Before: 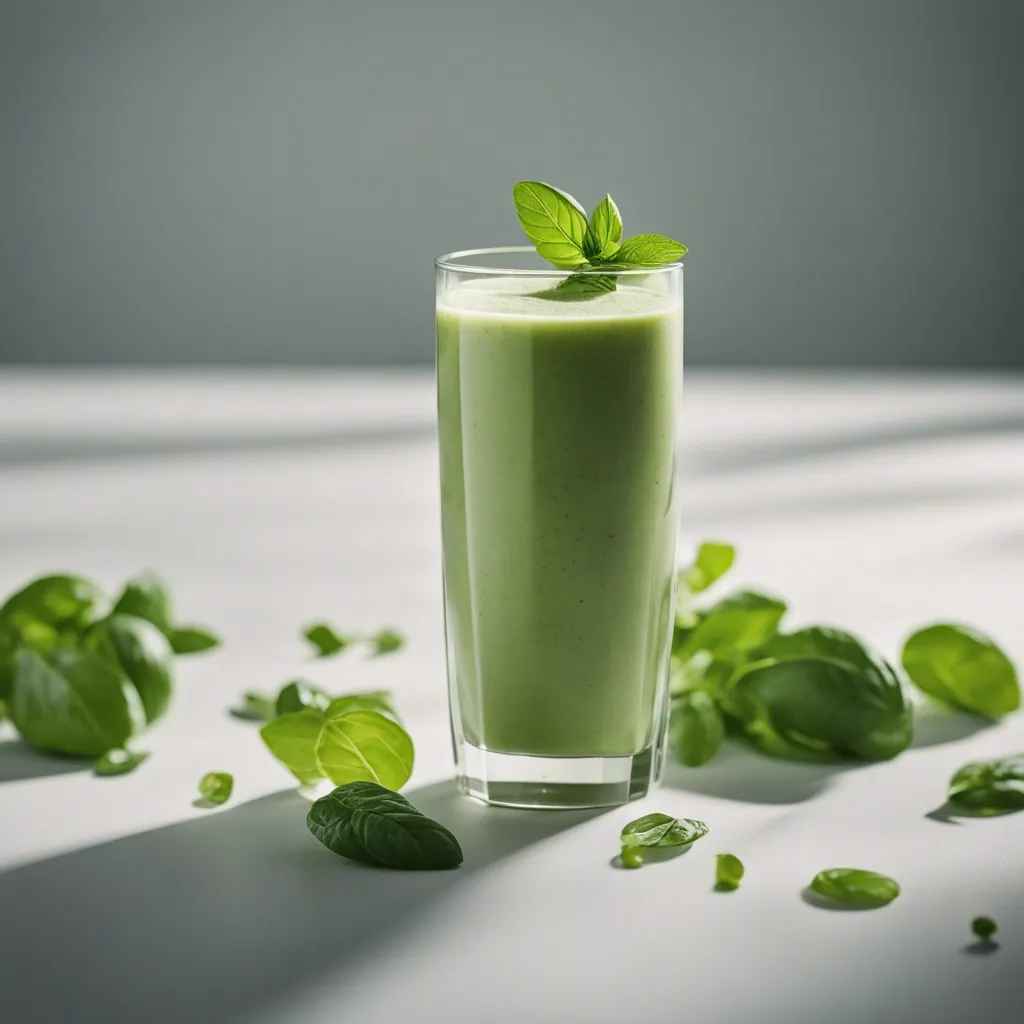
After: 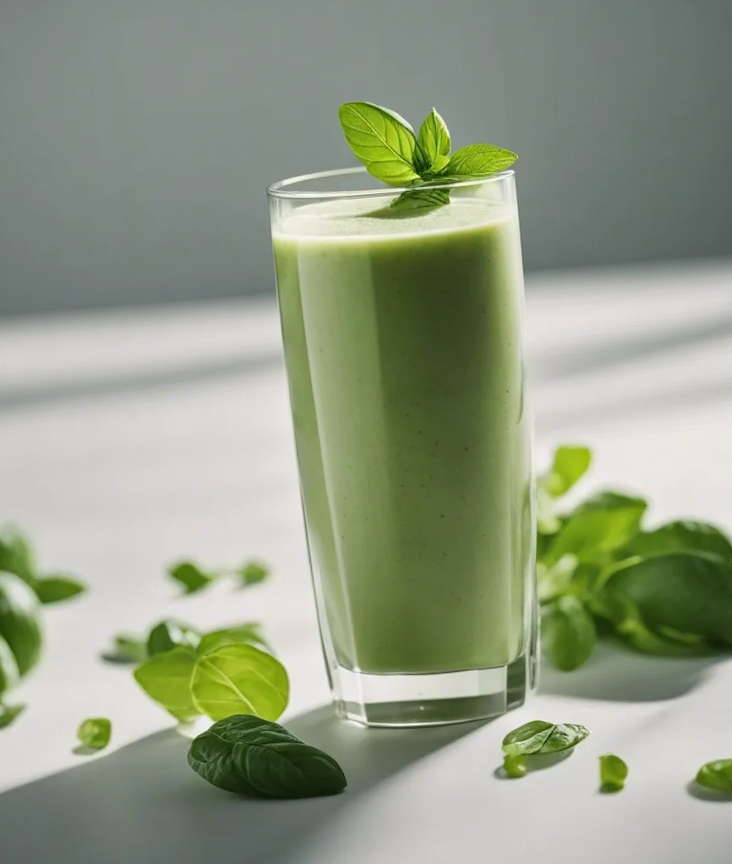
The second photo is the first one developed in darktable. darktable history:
crop: left 13.443%, right 13.31%
rotate and perspective: rotation -5°, crop left 0.05, crop right 0.952, crop top 0.11, crop bottom 0.89
